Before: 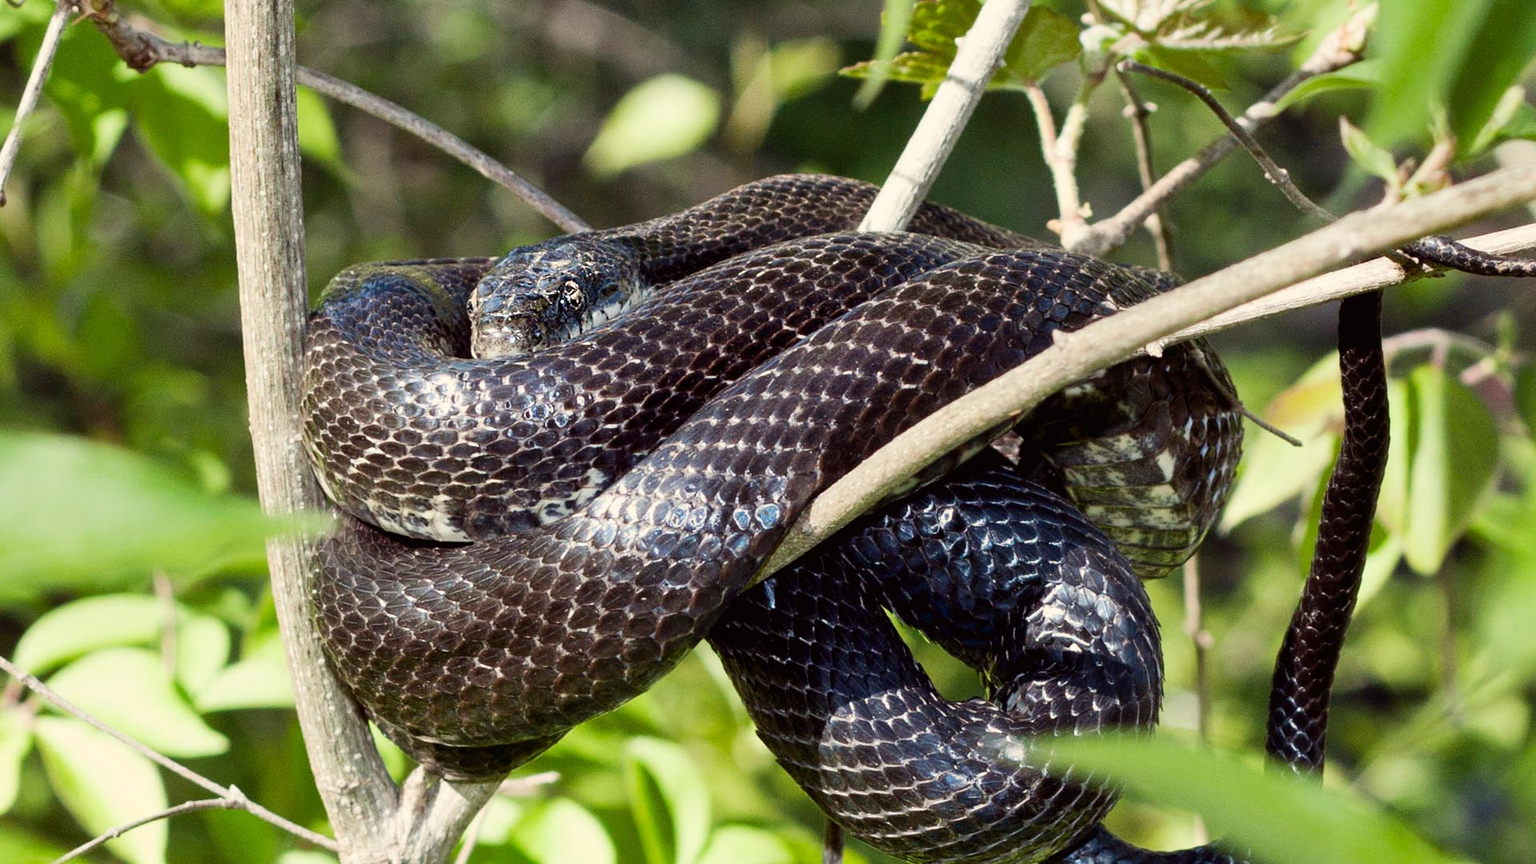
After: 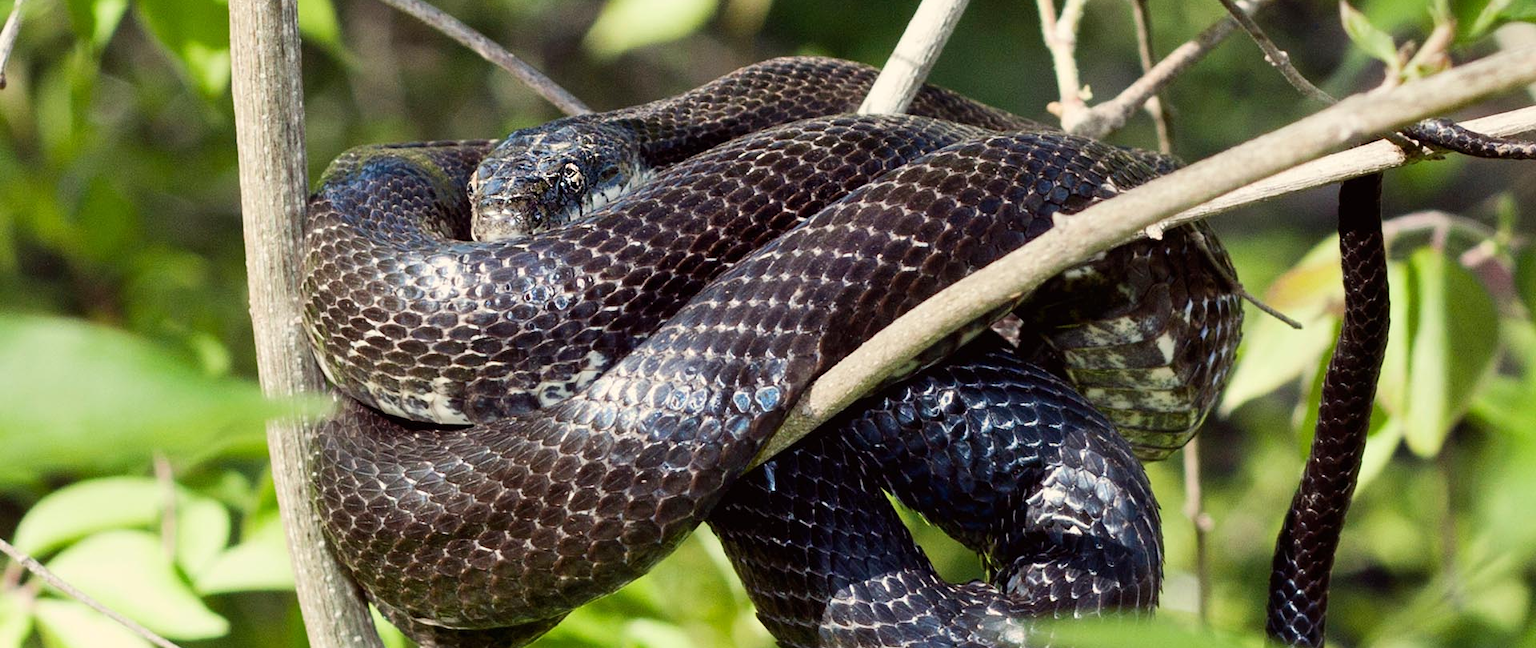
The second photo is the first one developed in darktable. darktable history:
crop: top 13.619%, bottom 11.35%
